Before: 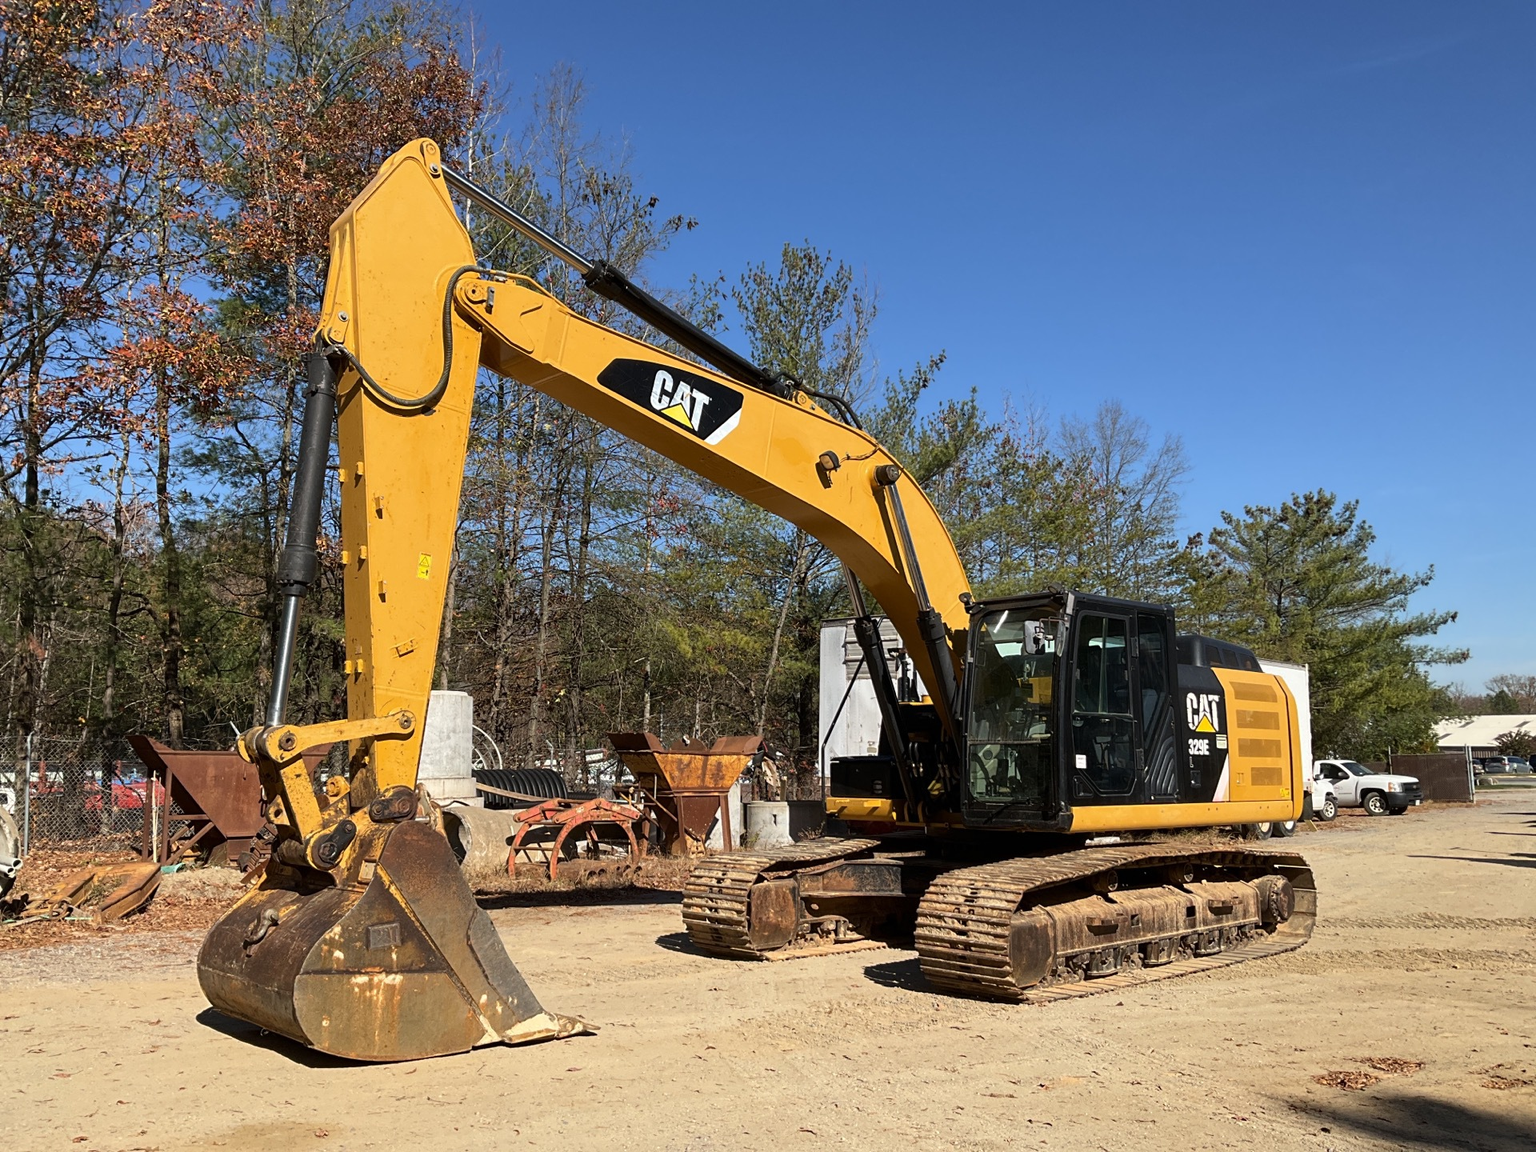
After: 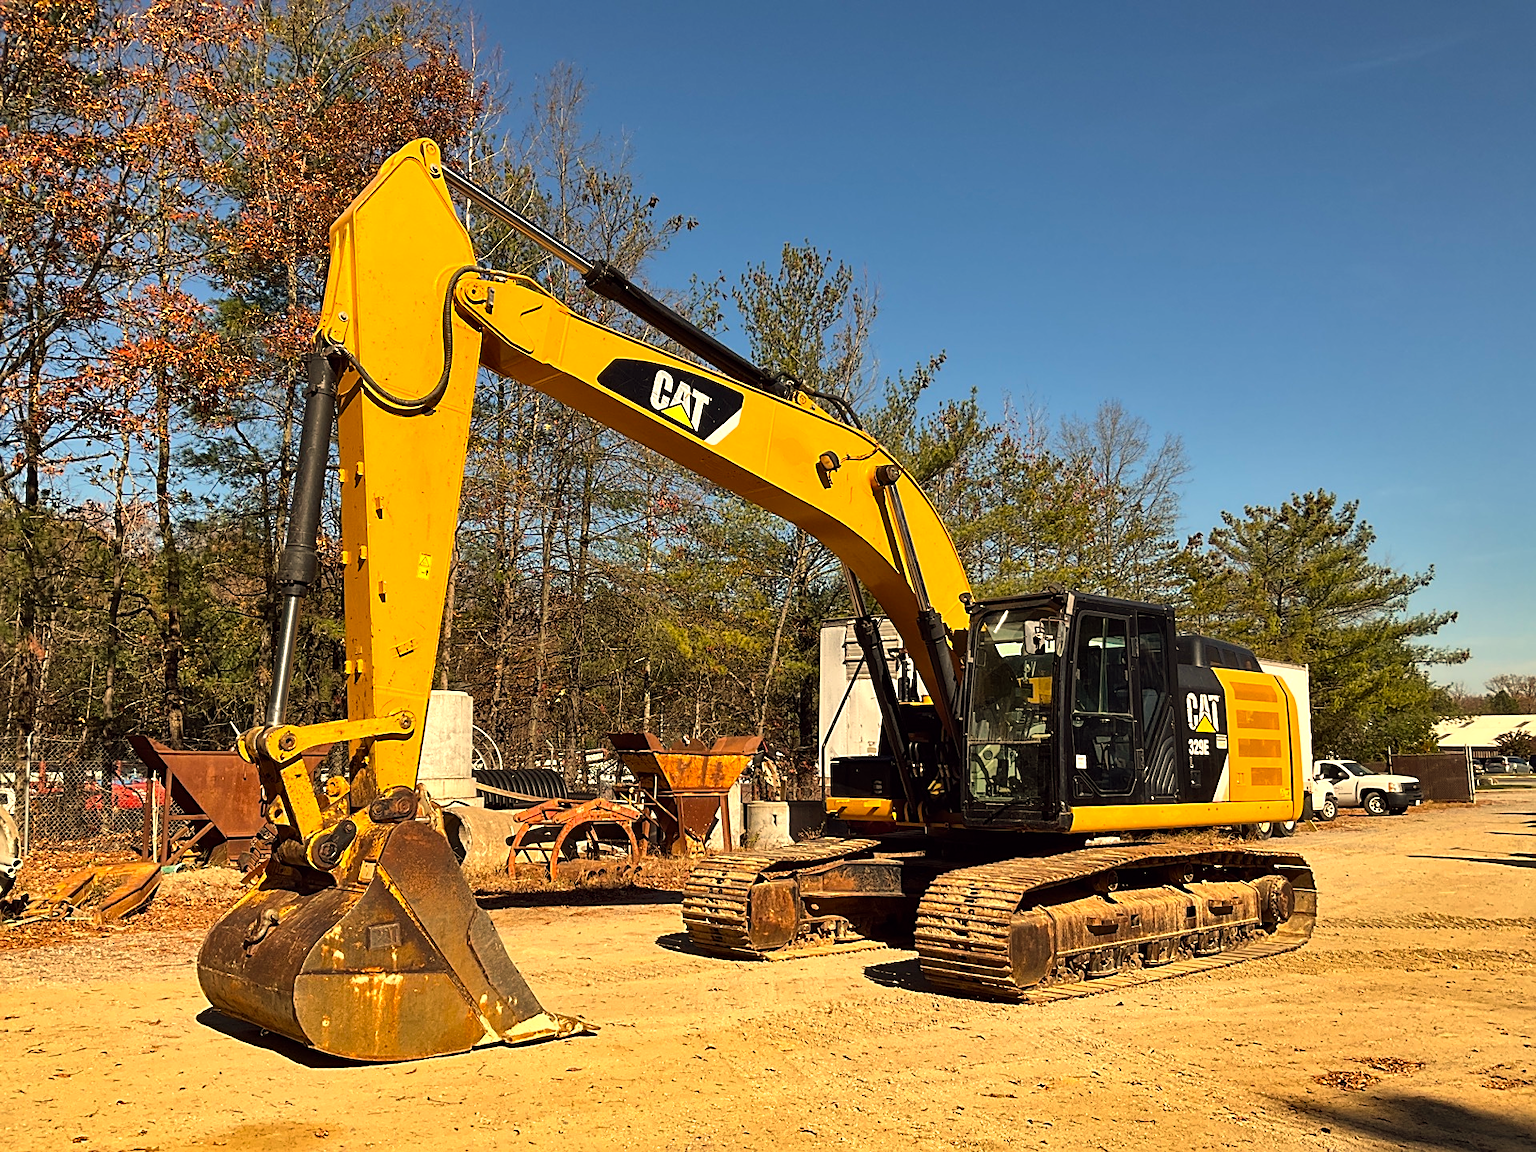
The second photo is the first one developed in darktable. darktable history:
shadows and highlights: shadows 60, soften with gaussian
white balance: red 1.123, blue 0.83
sharpen: on, module defaults
color balance: lift [1, 1.001, 0.999, 1.001], gamma [1, 1.004, 1.007, 0.993], gain [1, 0.991, 0.987, 1.013], contrast 7.5%, contrast fulcrum 10%, output saturation 115%
